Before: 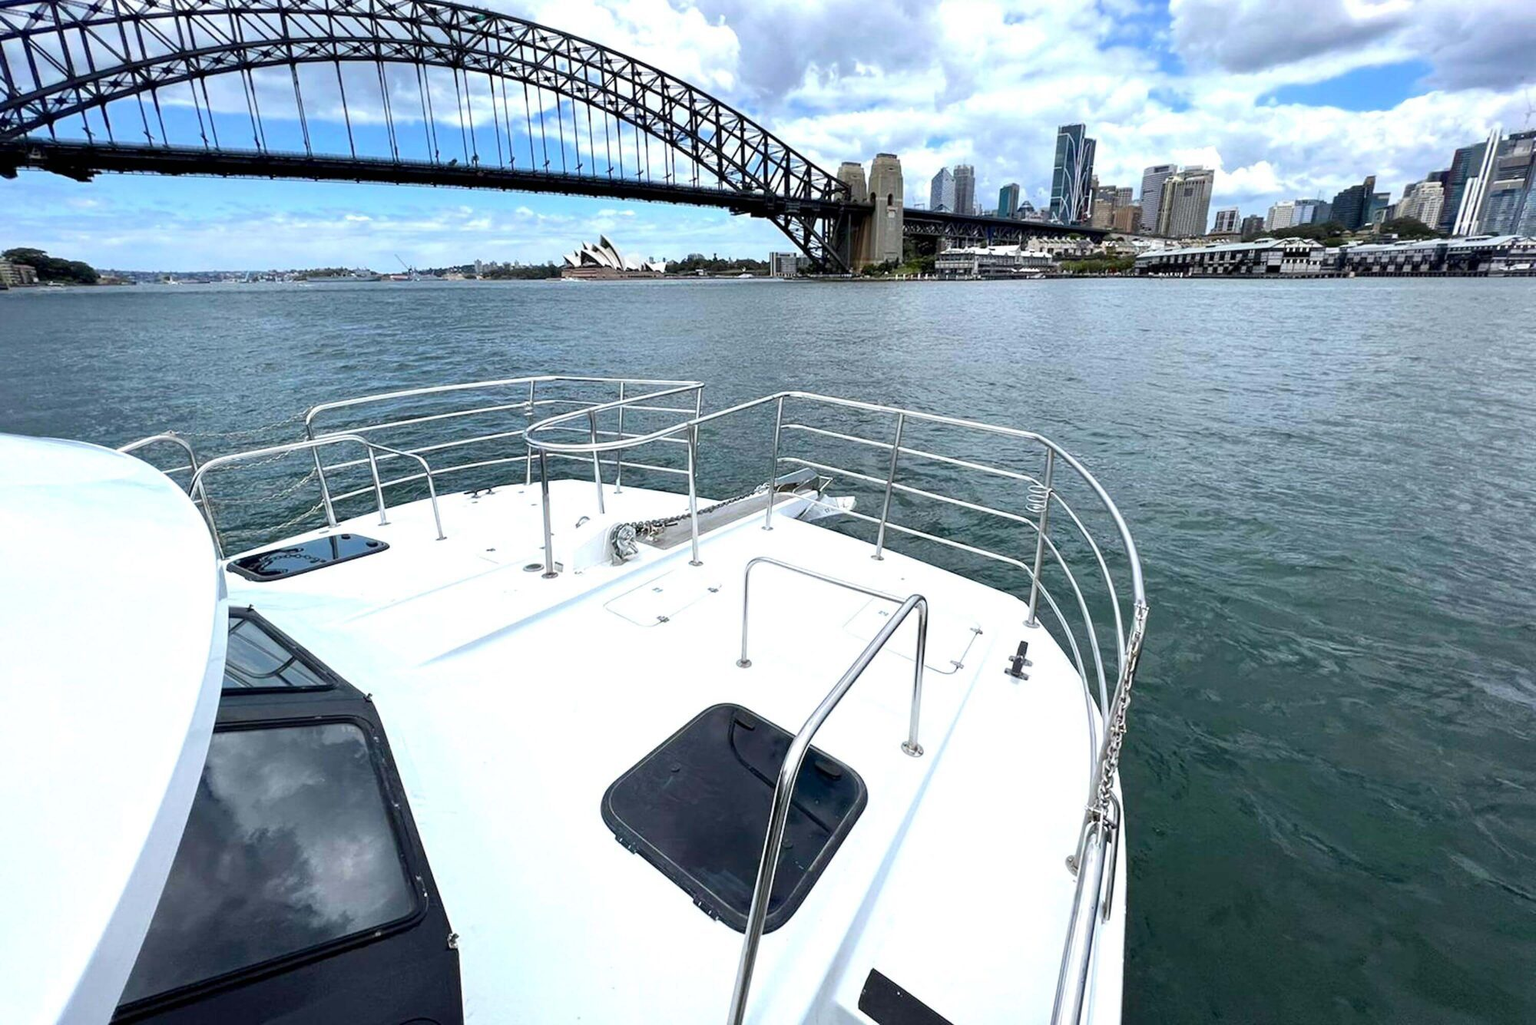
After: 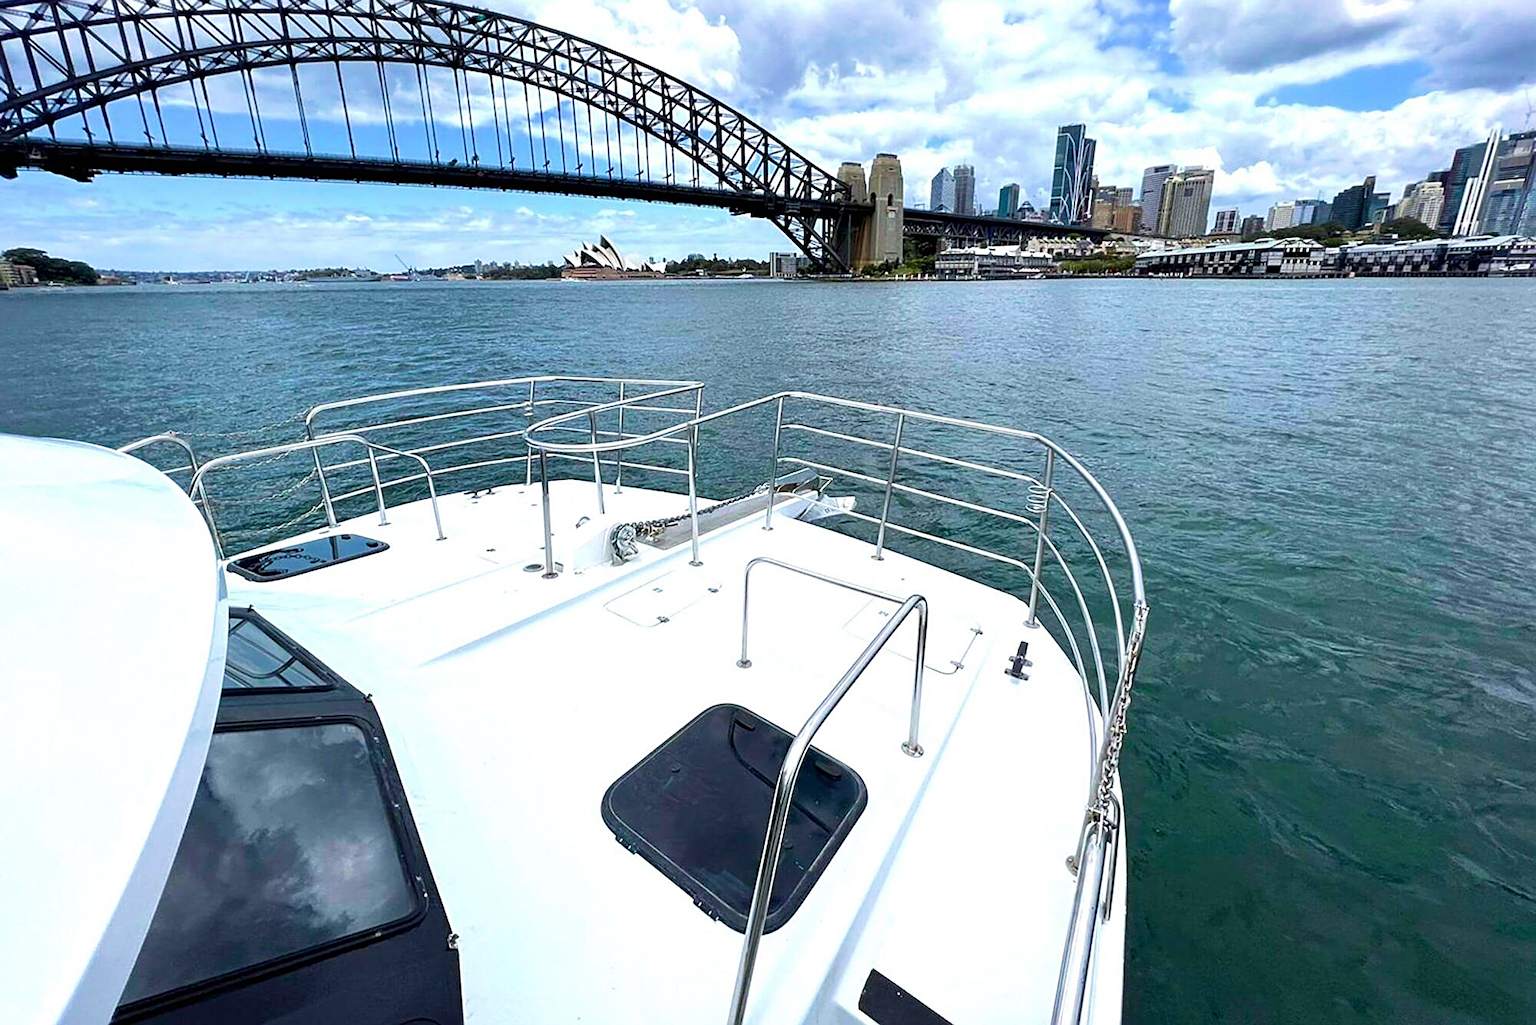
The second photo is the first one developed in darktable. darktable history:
sharpen: on, module defaults
velvia: strength 45%
